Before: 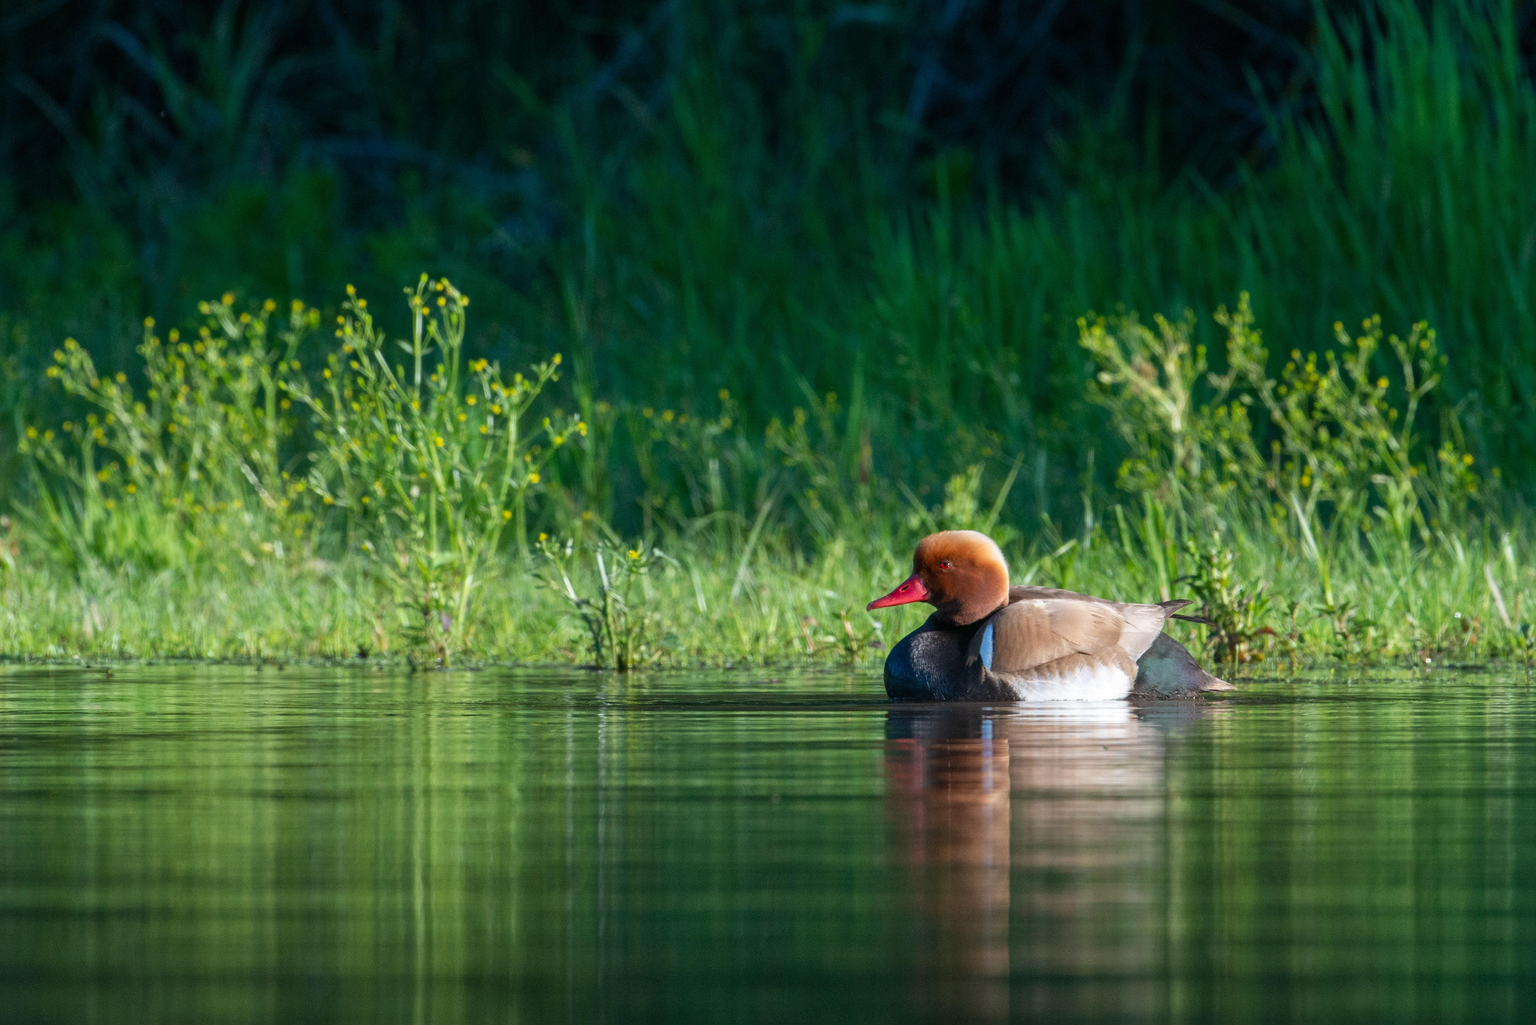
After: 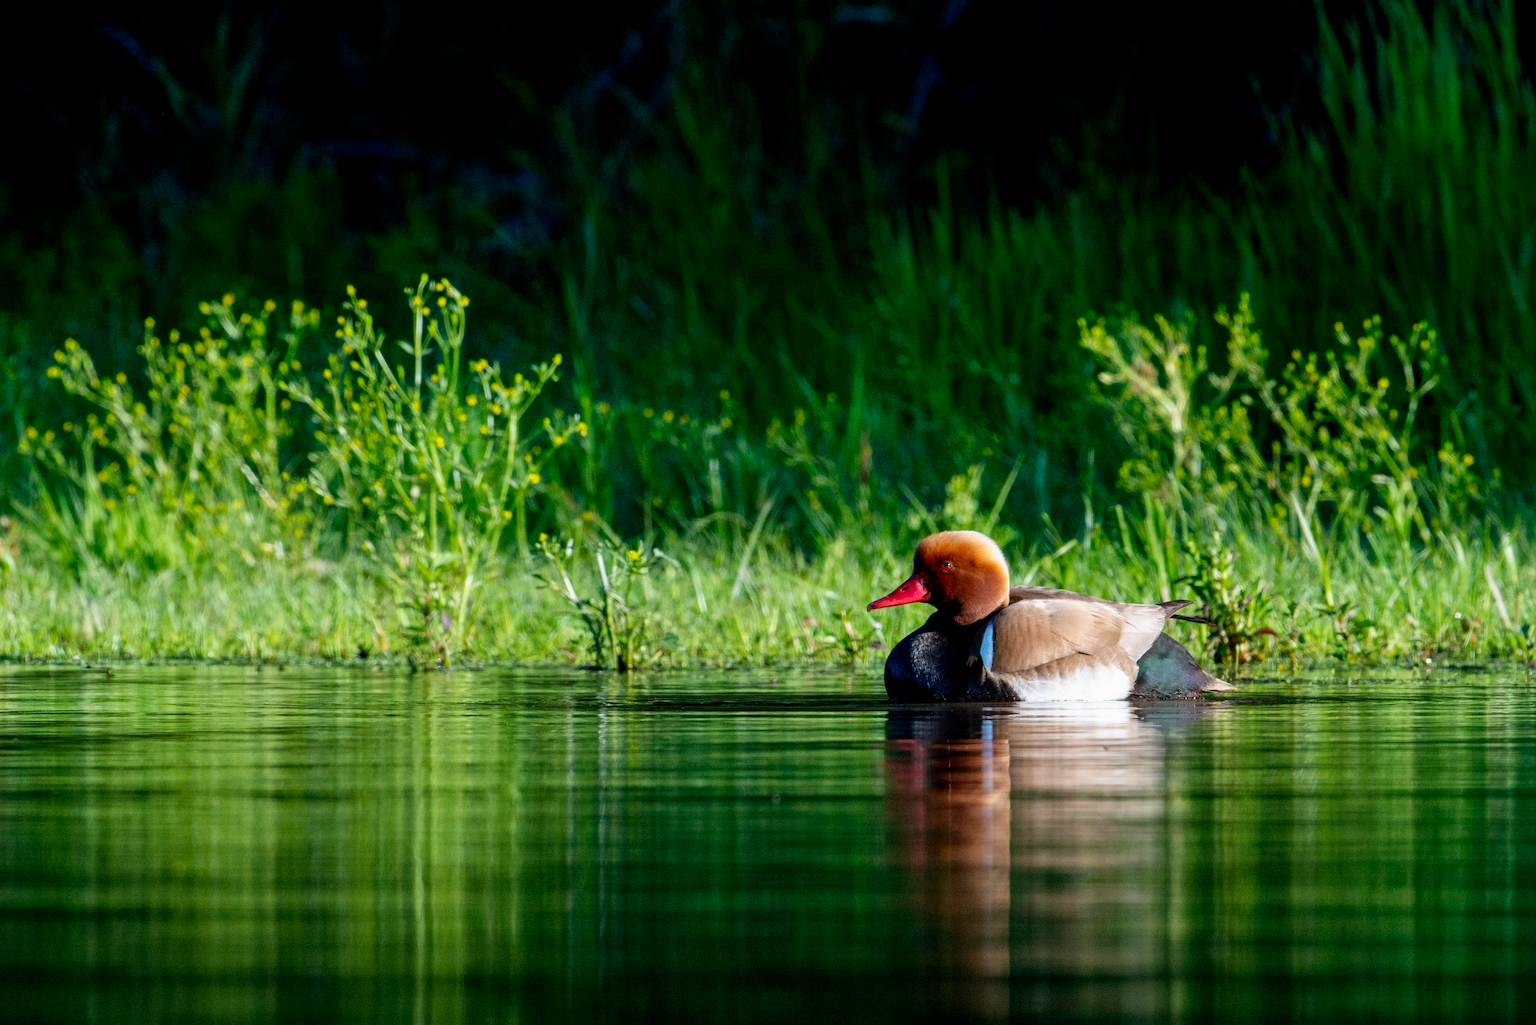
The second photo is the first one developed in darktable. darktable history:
filmic rgb: black relative exposure -6.3 EV, white relative exposure 2.8 EV, threshold 3 EV, target black luminance 0%, hardness 4.6, latitude 67.35%, contrast 1.292, shadows ↔ highlights balance -3.5%, preserve chrominance no, color science v4 (2020), contrast in shadows soft, enable highlight reconstruction true
